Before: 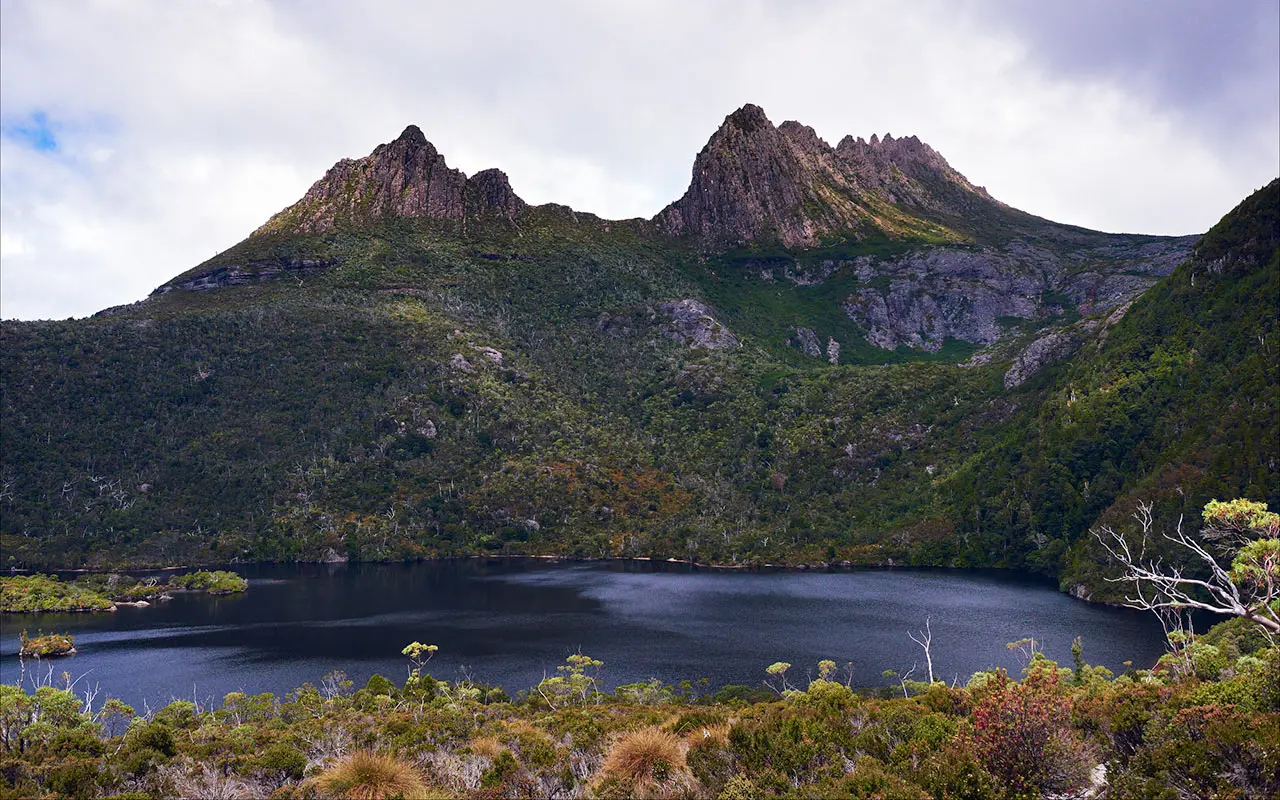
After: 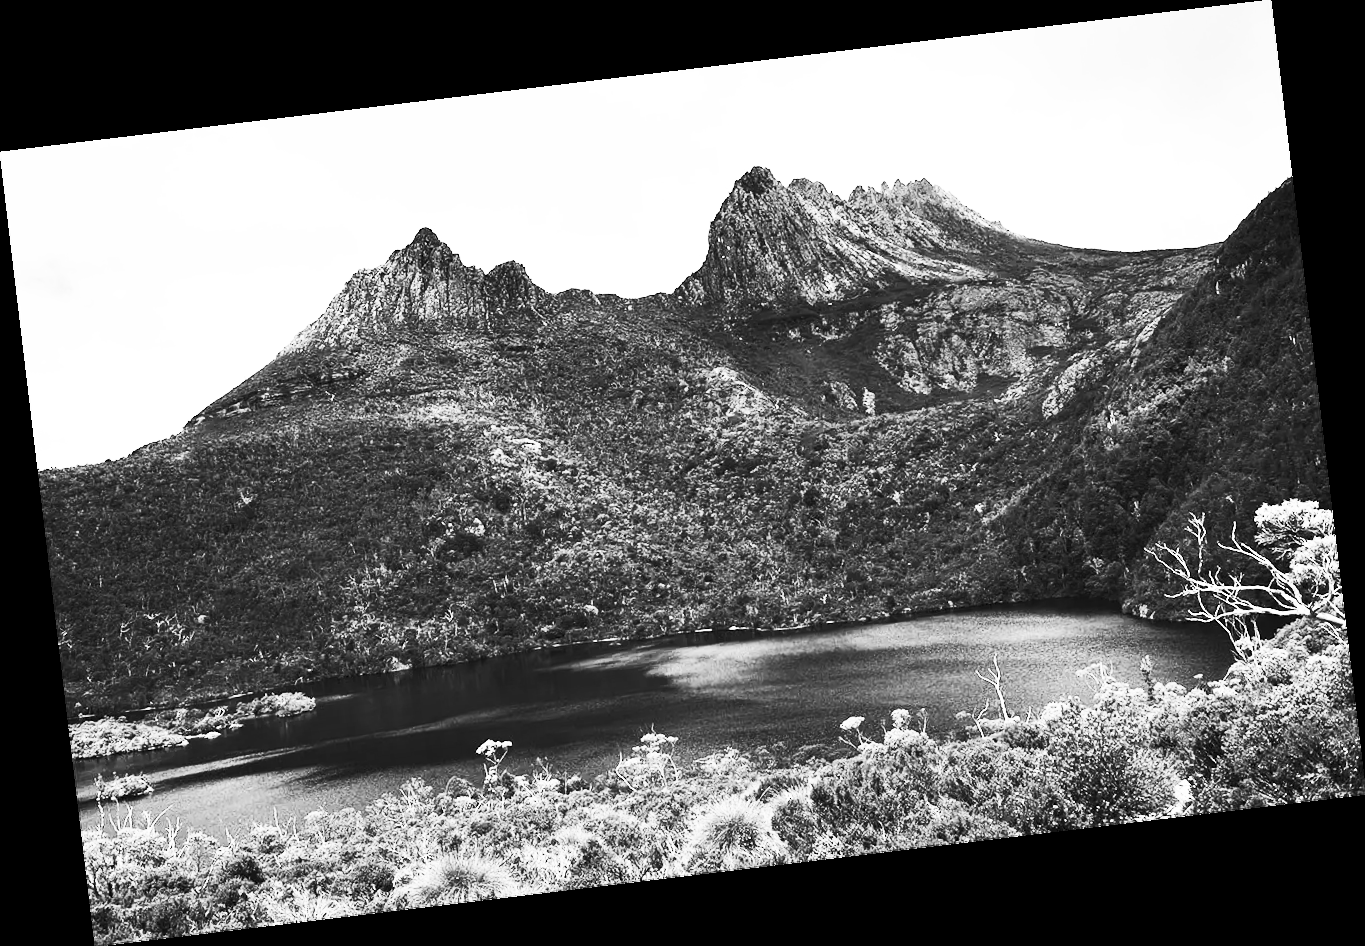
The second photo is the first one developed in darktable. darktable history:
base curve: curves: ch0 [(0, 0) (0.028, 0.03) (0.121, 0.232) (0.46, 0.748) (0.859, 0.968) (1, 1)], preserve colors none
rotate and perspective: rotation -6.83°, automatic cropping off
contrast brightness saturation: contrast 0.53, brightness 0.47, saturation -1
